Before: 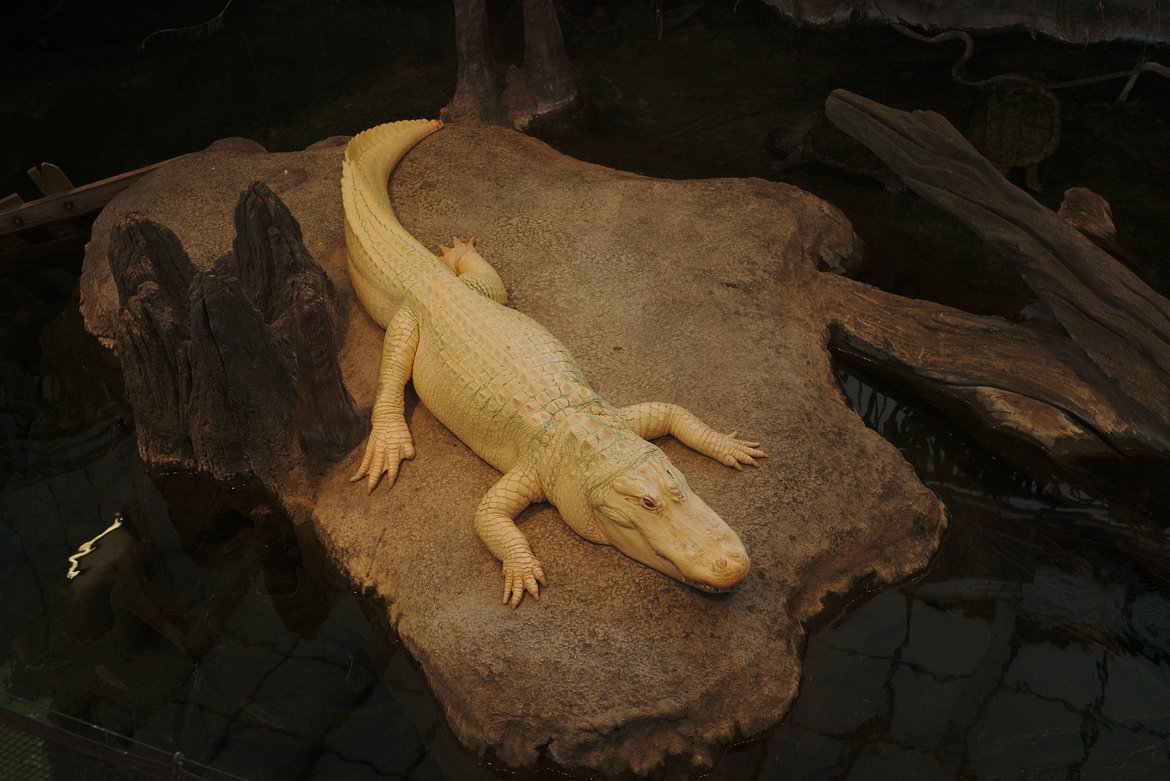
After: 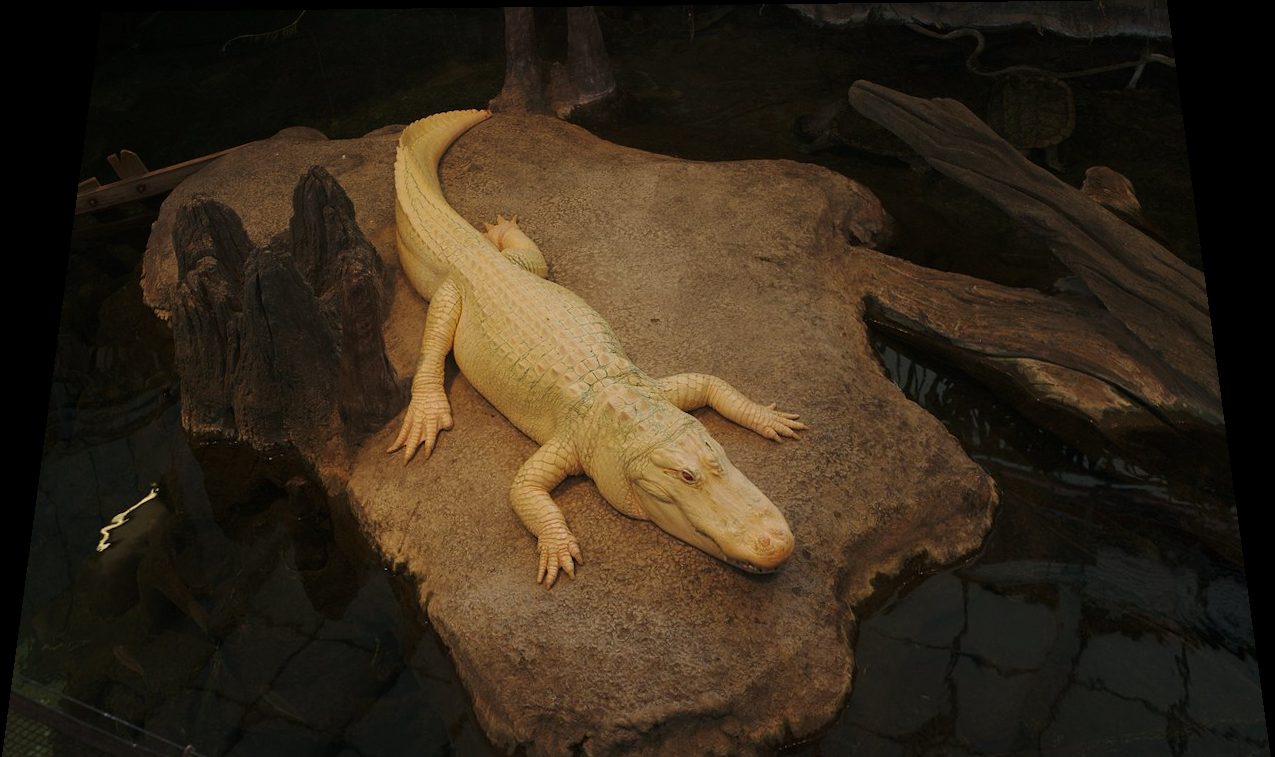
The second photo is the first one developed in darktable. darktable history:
crop and rotate: top 0%, bottom 5.097%
rotate and perspective: rotation 0.128°, lens shift (vertical) -0.181, lens shift (horizontal) -0.044, shear 0.001, automatic cropping off
